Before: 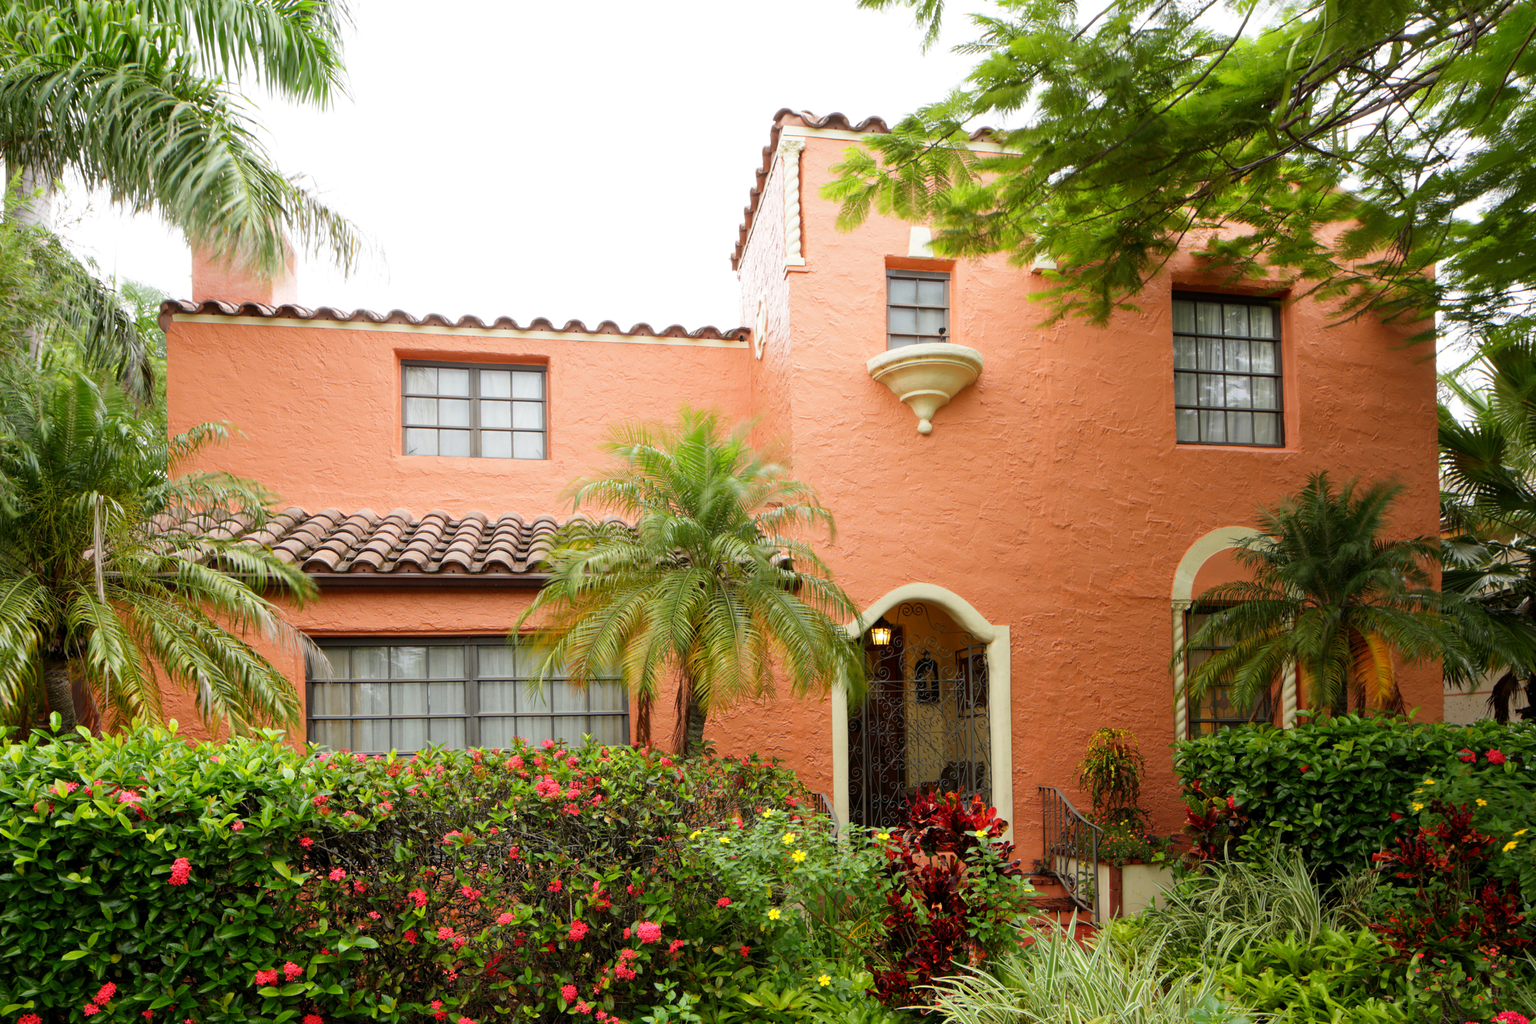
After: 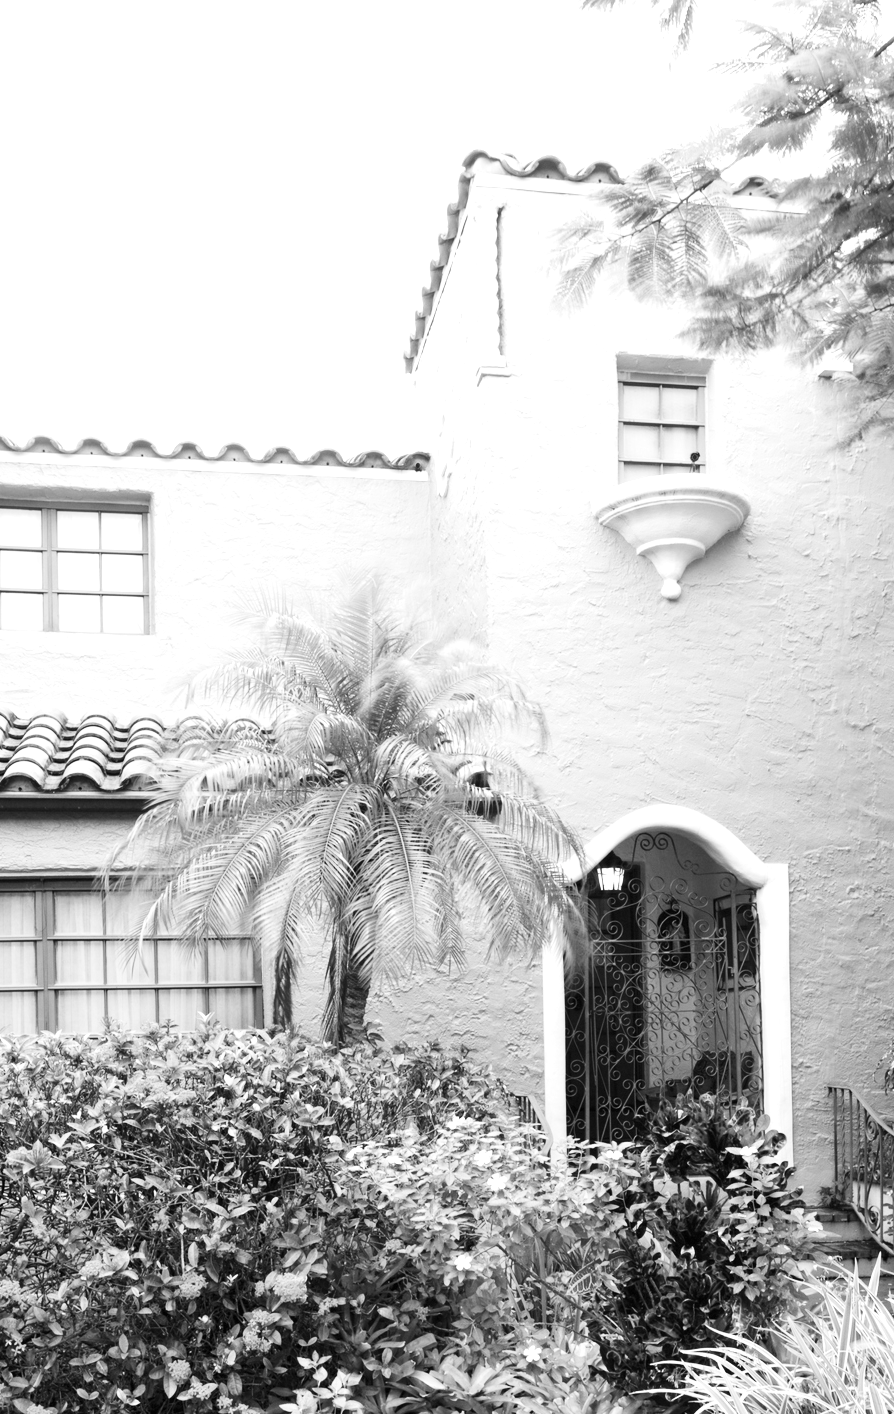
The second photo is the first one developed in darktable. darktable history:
crop: left 28.583%, right 29.231%
contrast brightness saturation: contrast 0.23, brightness 0.1, saturation 0.29
color contrast: blue-yellow contrast 0.62
color correction: highlights a* -20.17, highlights b* 20.27, shadows a* 20.03, shadows b* -20.46, saturation 0.43
monochrome: a -6.99, b 35.61, size 1.4
exposure: black level correction 0, exposure 0.9 EV, compensate highlight preservation false
white balance: red 0.978, blue 0.999
